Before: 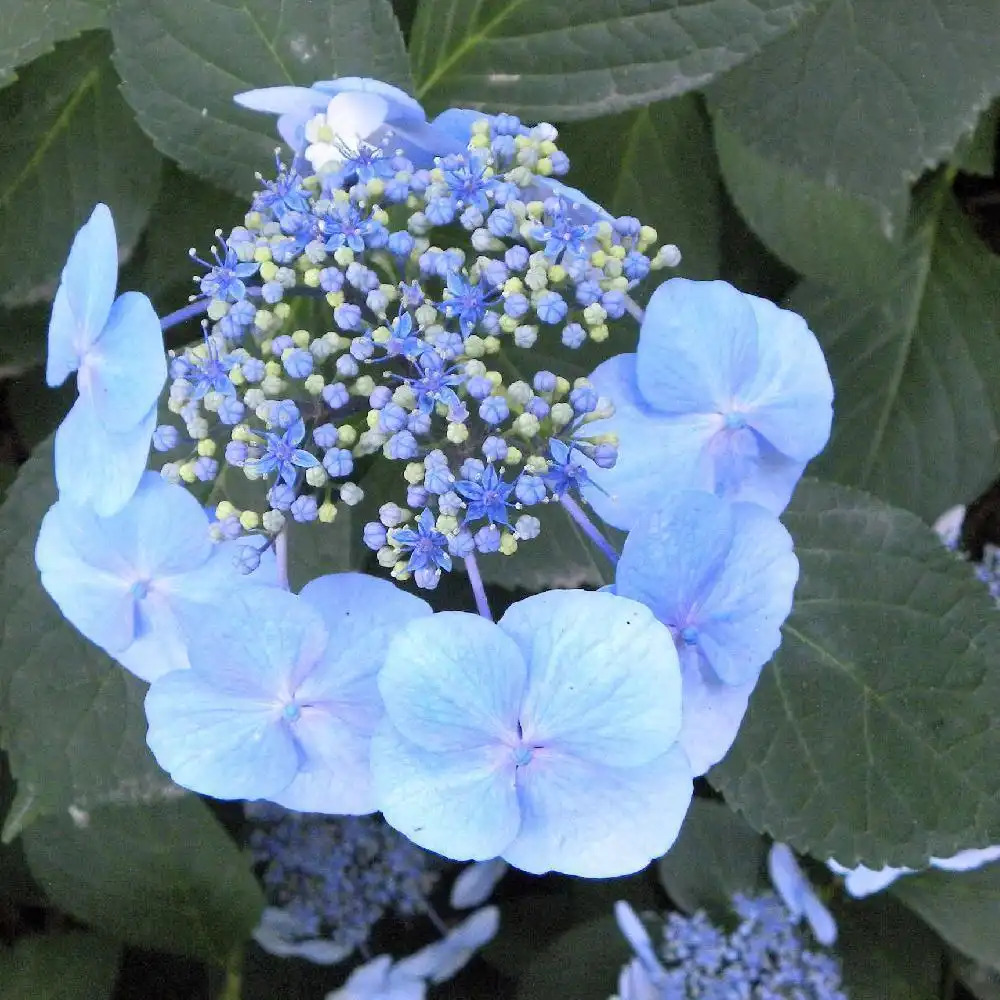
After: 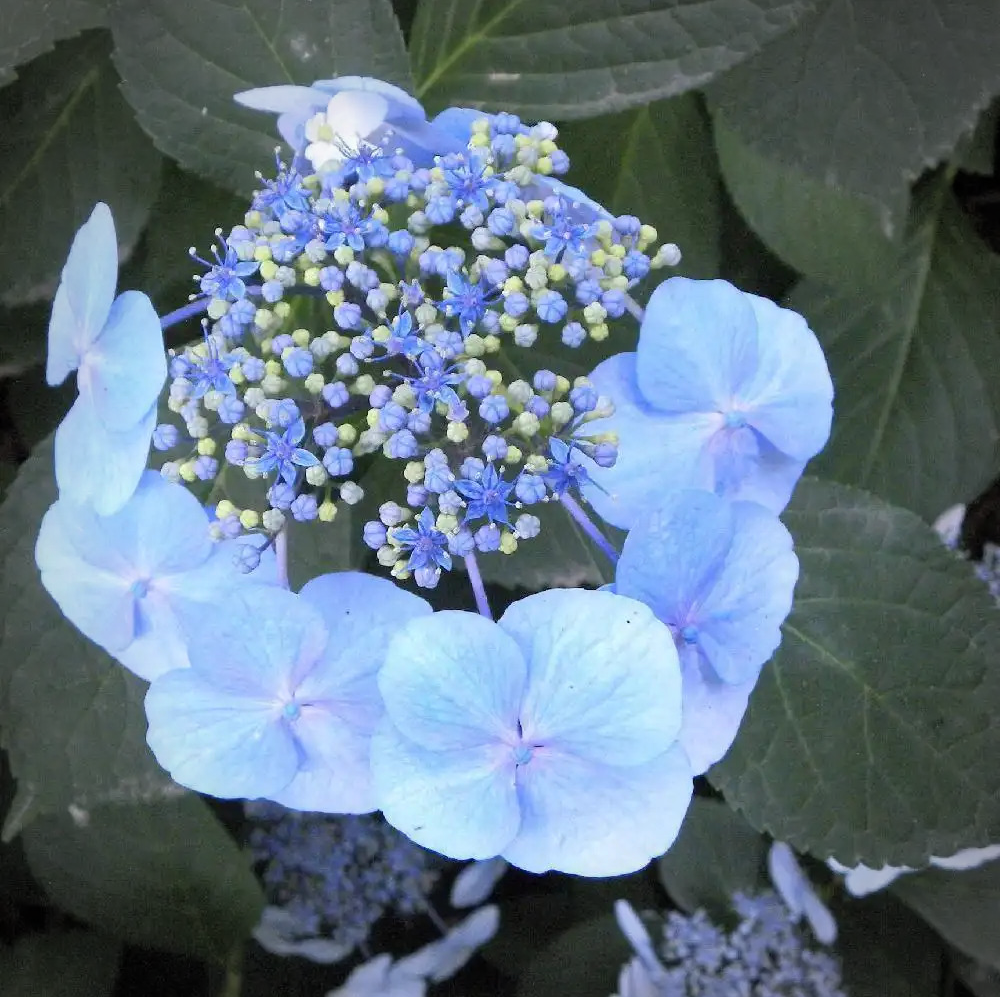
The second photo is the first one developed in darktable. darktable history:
crop: top 0.129%, bottom 0.128%
vignetting: fall-off start 73.86%
